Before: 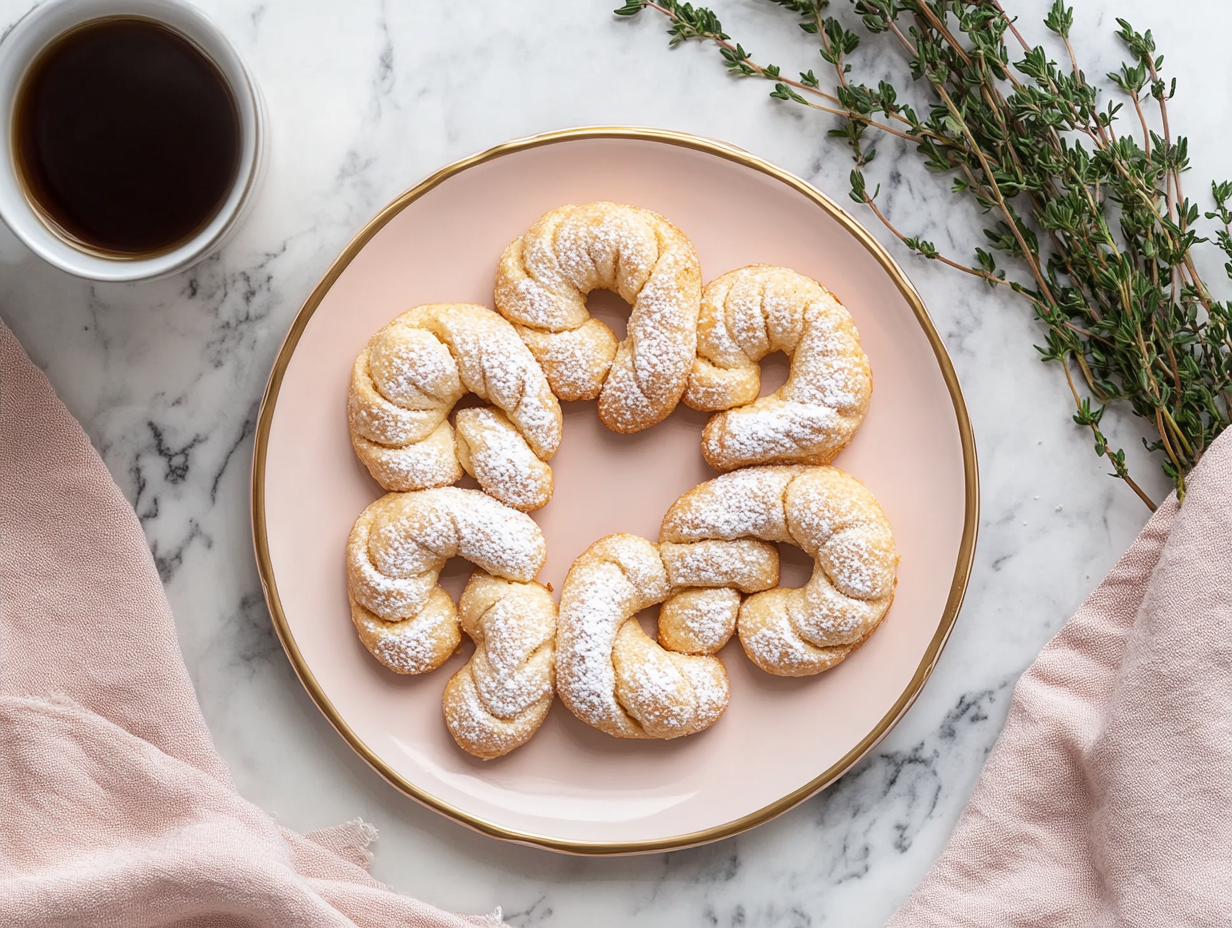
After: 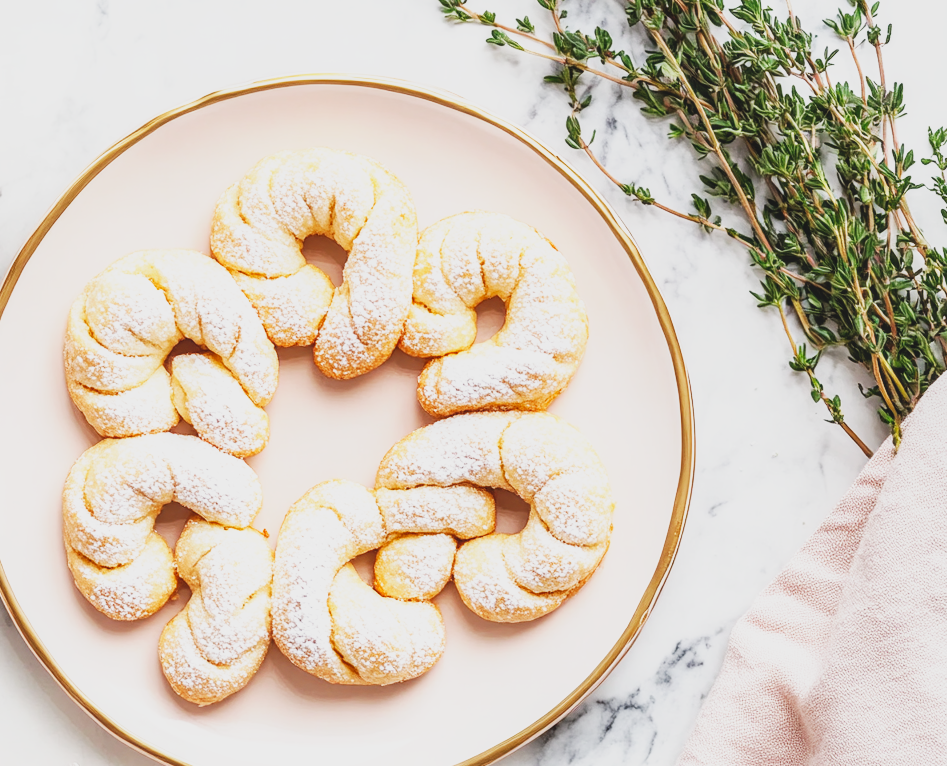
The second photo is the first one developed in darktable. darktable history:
local contrast: on, module defaults
contrast brightness saturation: contrast -0.164, brightness 0.048, saturation -0.128
crop: left 23.124%, top 5.862%, bottom 11.56%
base curve: curves: ch0 [(0, 0) (0.007, 0.004) (0.027, 0.03) (0.046, 0.07) (0.207, 0.54) (0.442, 0.872) (0.673, 0.972) (1, 1)], preserve colors none
